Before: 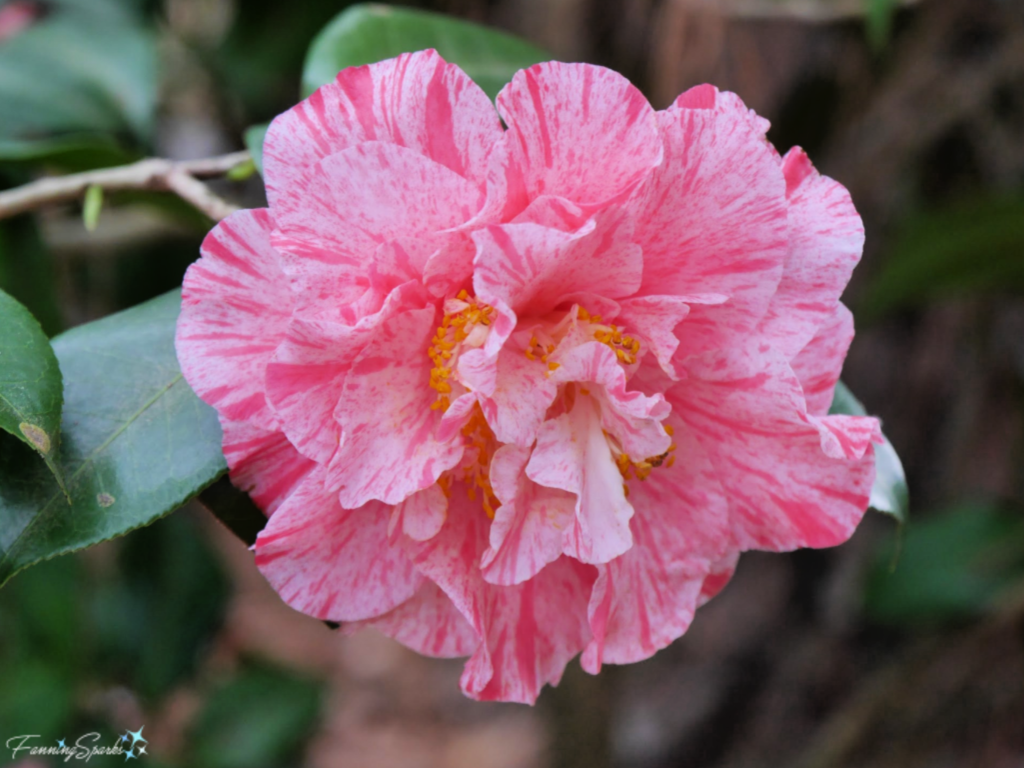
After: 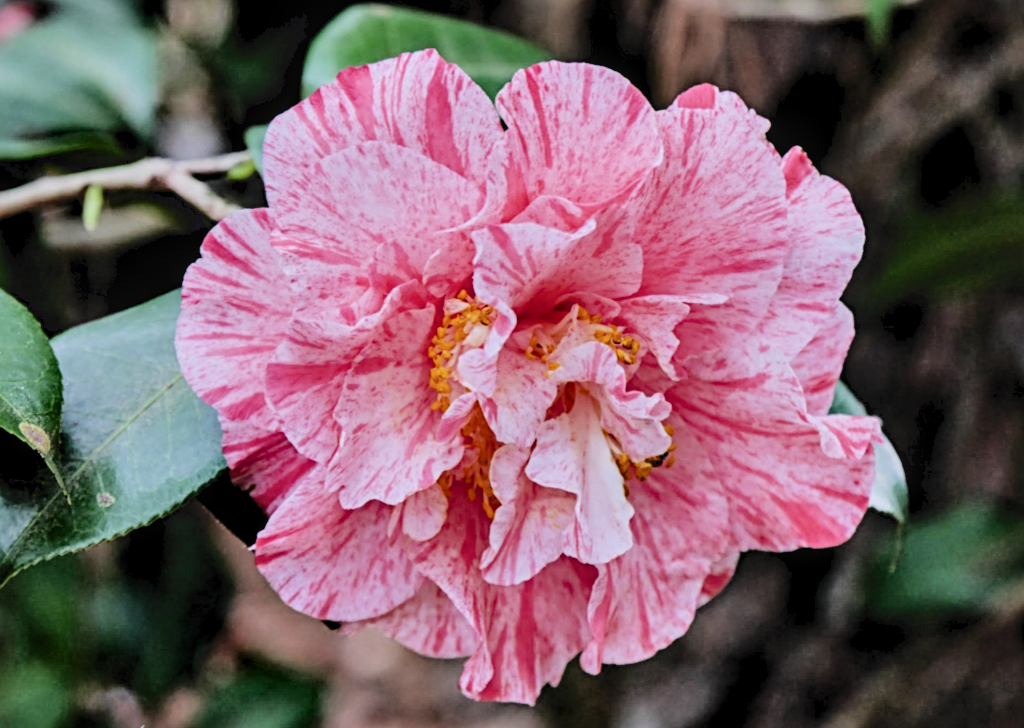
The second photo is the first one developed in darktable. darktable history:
local contrast: detail 130%
sharpen: radius 3.976
crop and rotate: top 0.006%, bottom 5.136%
levels: white 99.95%, levels [0.031, 0.5, 0.969]
filmic rgb: black relative exposure -6.59 EV, white relative exposure 4.71 EV, threshold 2.97 EV, hardness 3.12, contrast 0.811, enable highlight reconstruction true
contrast equalizer: octaves 7, y [[0.6 ×6], [0.55 ×6], [0 ×6], [0 ×6], [0 ×6]]
tone curve: curves: ch0 [(0, 0) (0.003, 0.068) (0.011, 0.079) (0.025, 0.092) (0.044, 0.107) (0.069, 0.121) (0.1, 0.134) (0.136, 0.16) (0.177, 0.198) (0.224, 0.242) (0.277, 0.312) (0.335, 0.384) (0.399, 0.461) (0.468, 0.539) (0.543, 0.622) (0.623, 0.691) (0.709, 0.763) (0.801, 0.833) (0.898, 0.909) (1, 1)], color space Lab, independent channels, preserve colors none
